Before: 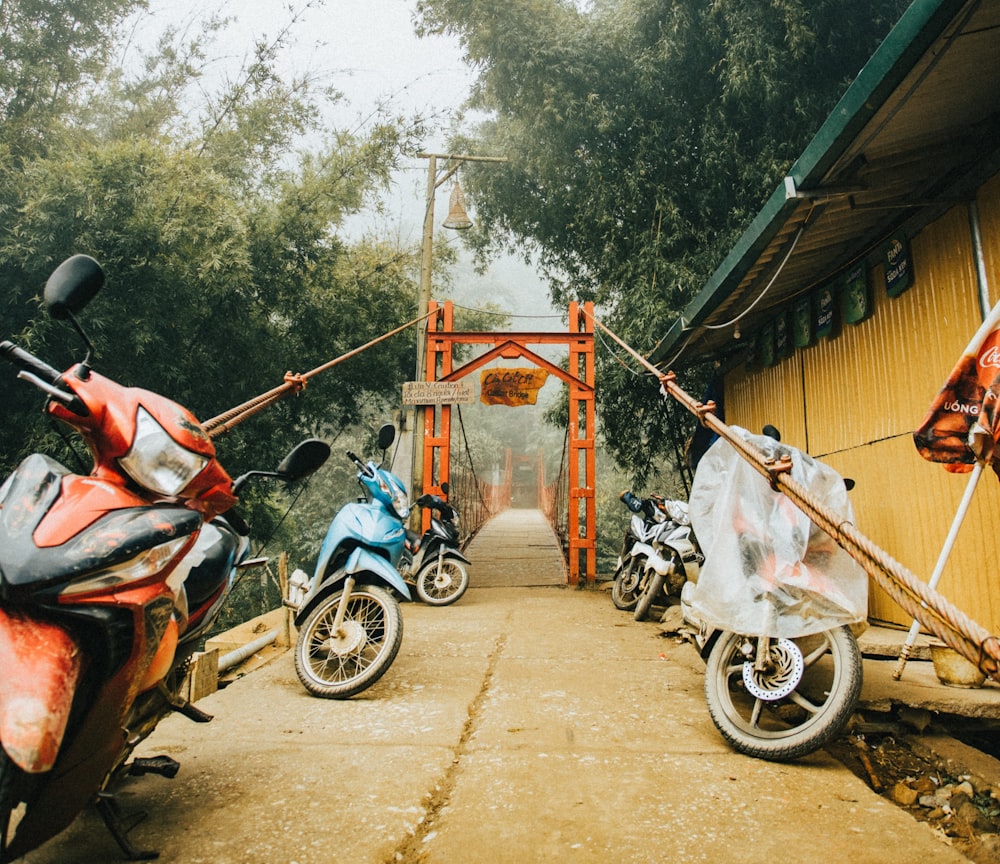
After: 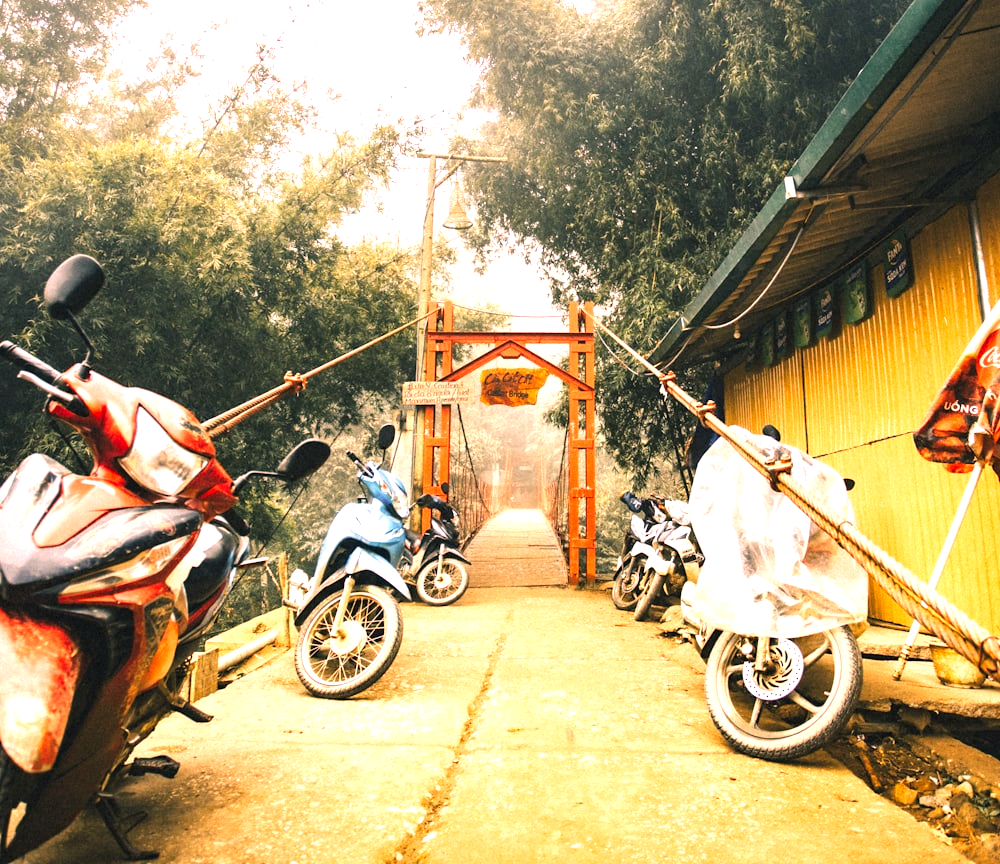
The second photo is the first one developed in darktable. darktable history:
color correction: highlights a* 22.59, highlights b* 22.19
exposure: exposure 1.135 EV, compensate highlight preservation false
color calibration: x 0.37, y 0.382, temperature 4319.12 K
